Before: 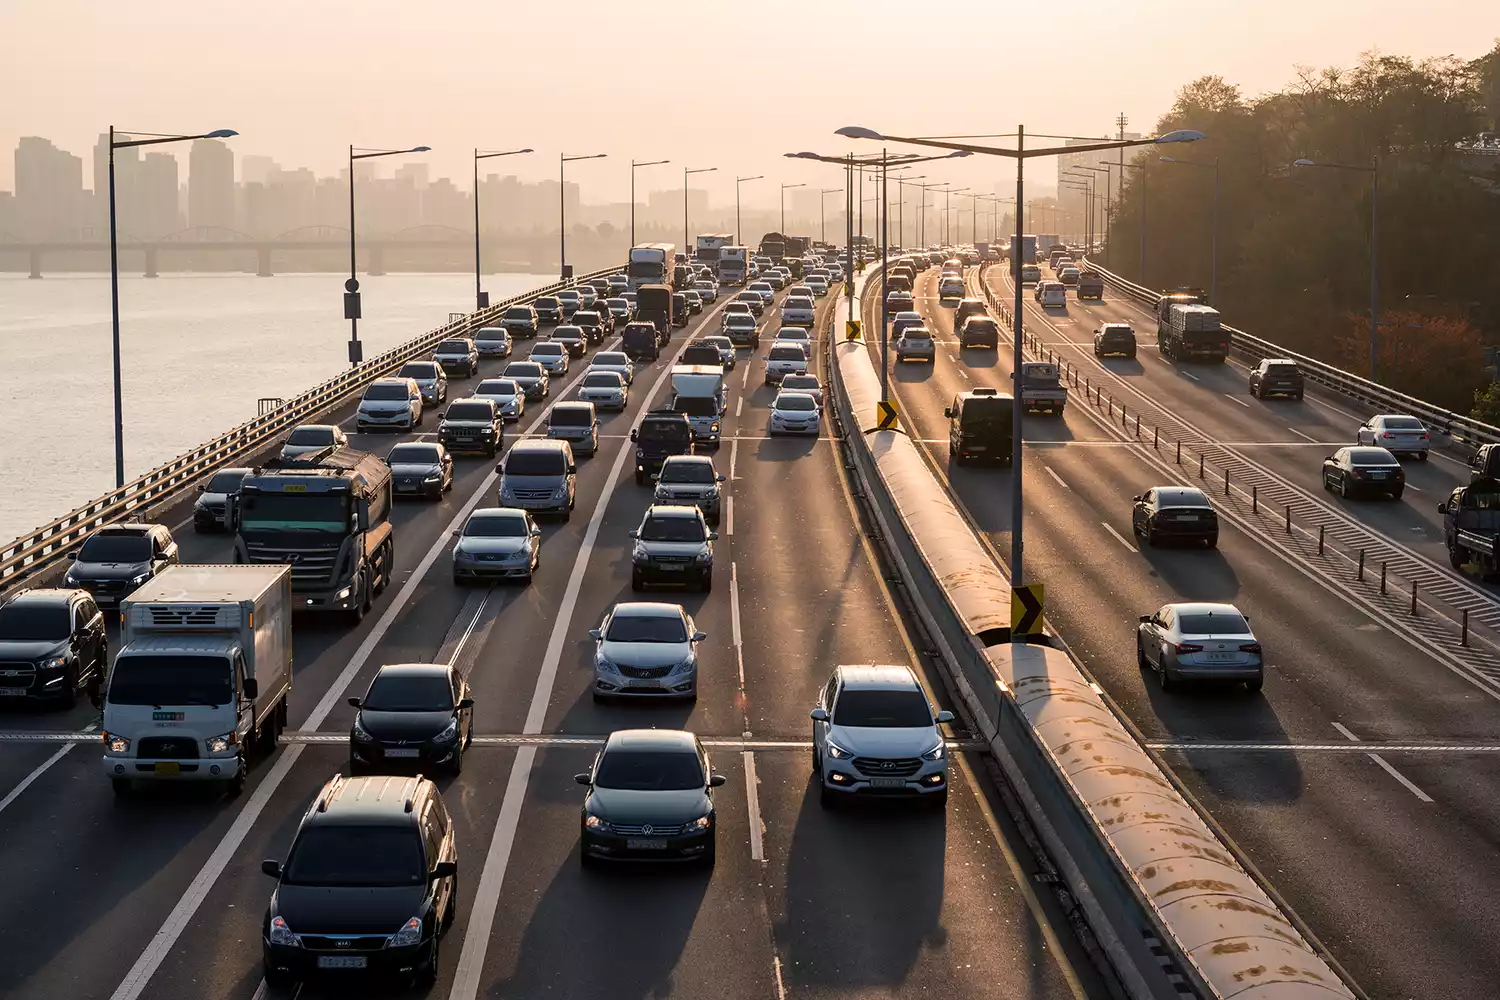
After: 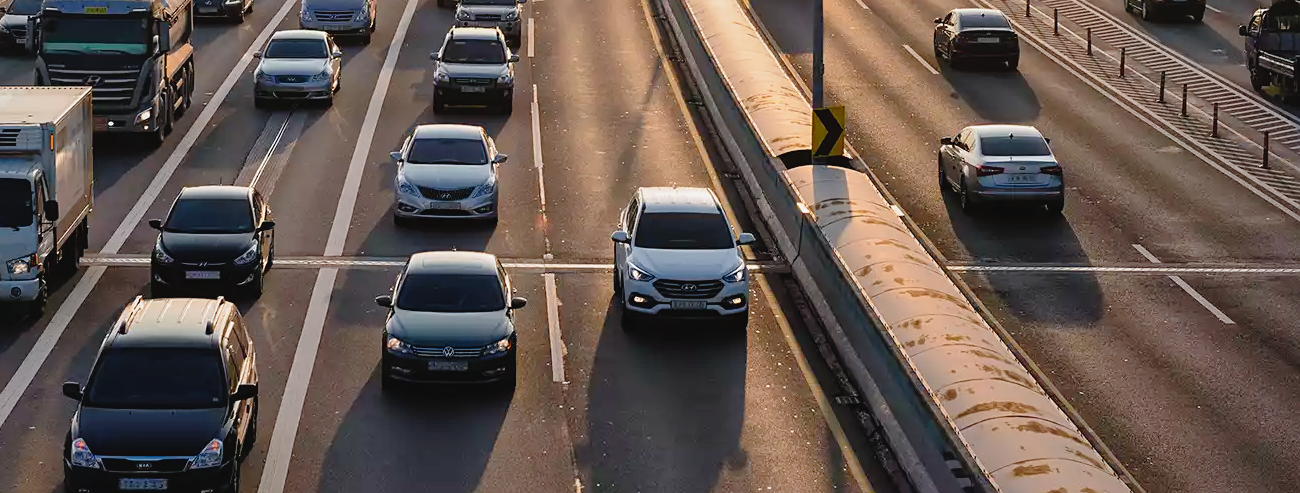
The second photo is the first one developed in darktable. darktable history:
shadows and highlights: on, module defaults
sharpen: amount 0.217
tone equalizer: on, module defaults
tone curve: curves: ch0 [(0, 0.021) (0.049, 0.044) (0.152, 0.14) (0.328, 0.377) (0.473, 0.543) (0.641, 0.705) (0.85, 0.894) (1, 0.969)]; ch1 [(0, 0) (0.302, 0.331) (0.433, 0.432) (0.472, 0.47) (0.502, 0.503) (0.527, 0.516) (0.564, 0.573) (0.614, 0.626) (0.677, 0.701) (0.859, 0.885) (1, 1)]; ch2 [(0, 0) (0.33, 0.301) (0.447, 0.44) (0.487, 0.496) (0.502, 0.516) (0.535, 0.563) (0.565, 0.597) (0.608, 0.641) (1, 1)], preserve colors none
crop and rotate: left 13.321%, top 47.872%, bottom 2.791%
